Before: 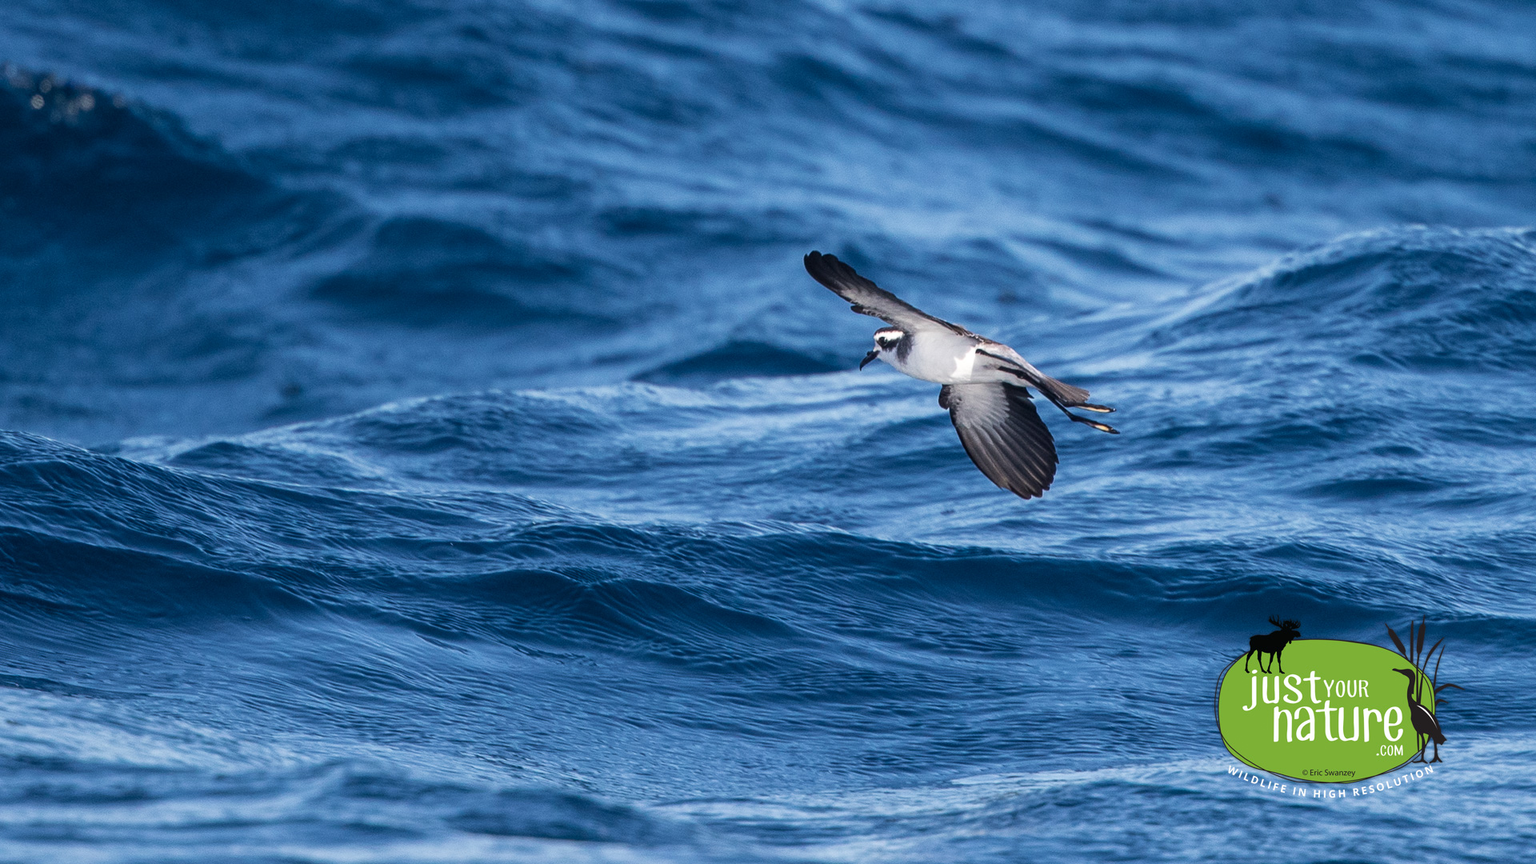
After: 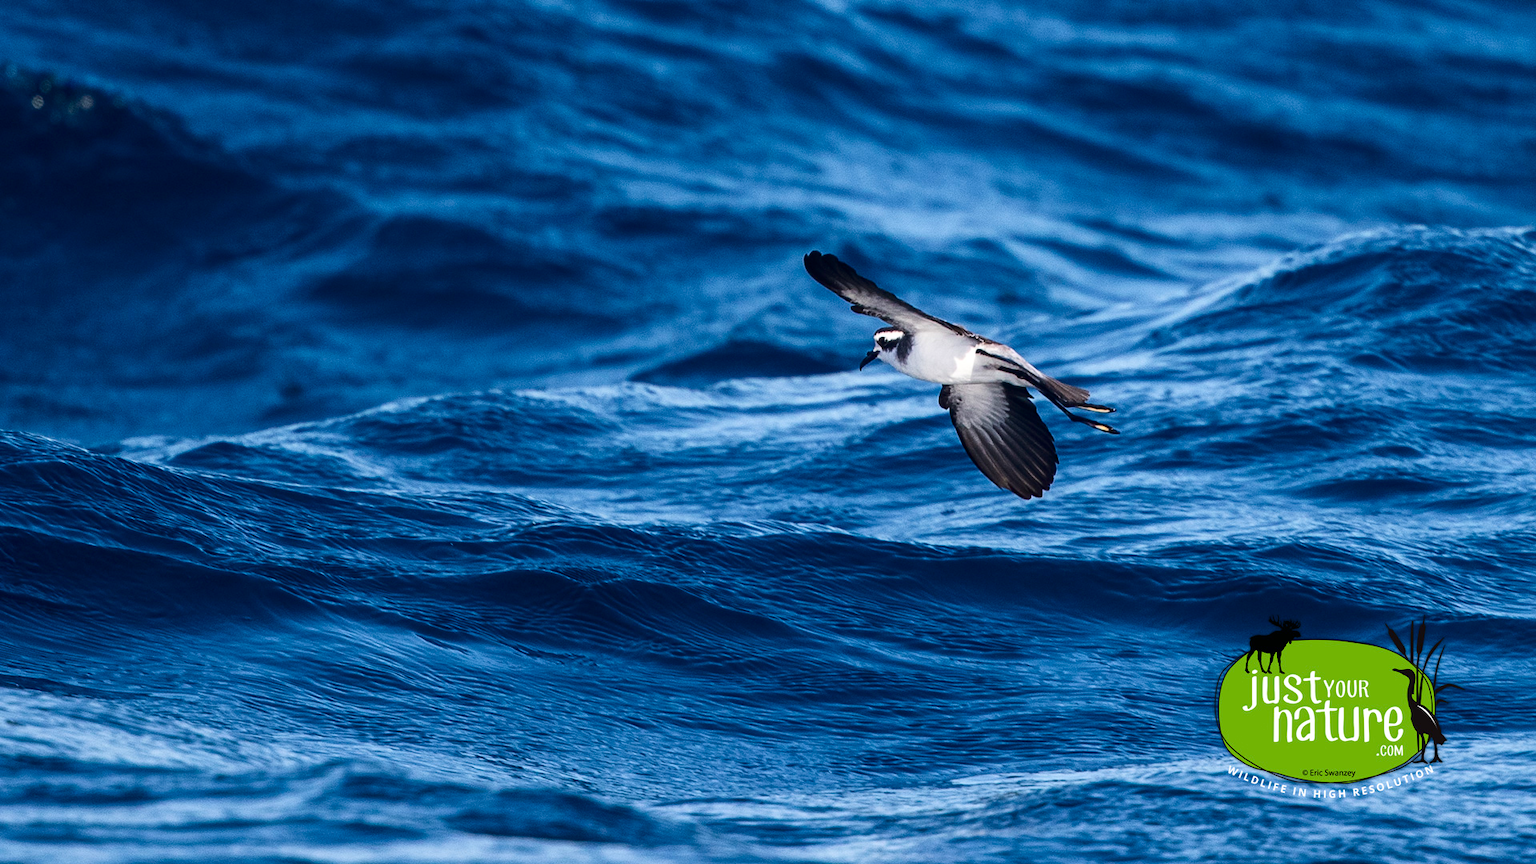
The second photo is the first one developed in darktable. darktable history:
contrast brightness saturation: contrast 0.21, brightness -0.11, saturation 0.21
